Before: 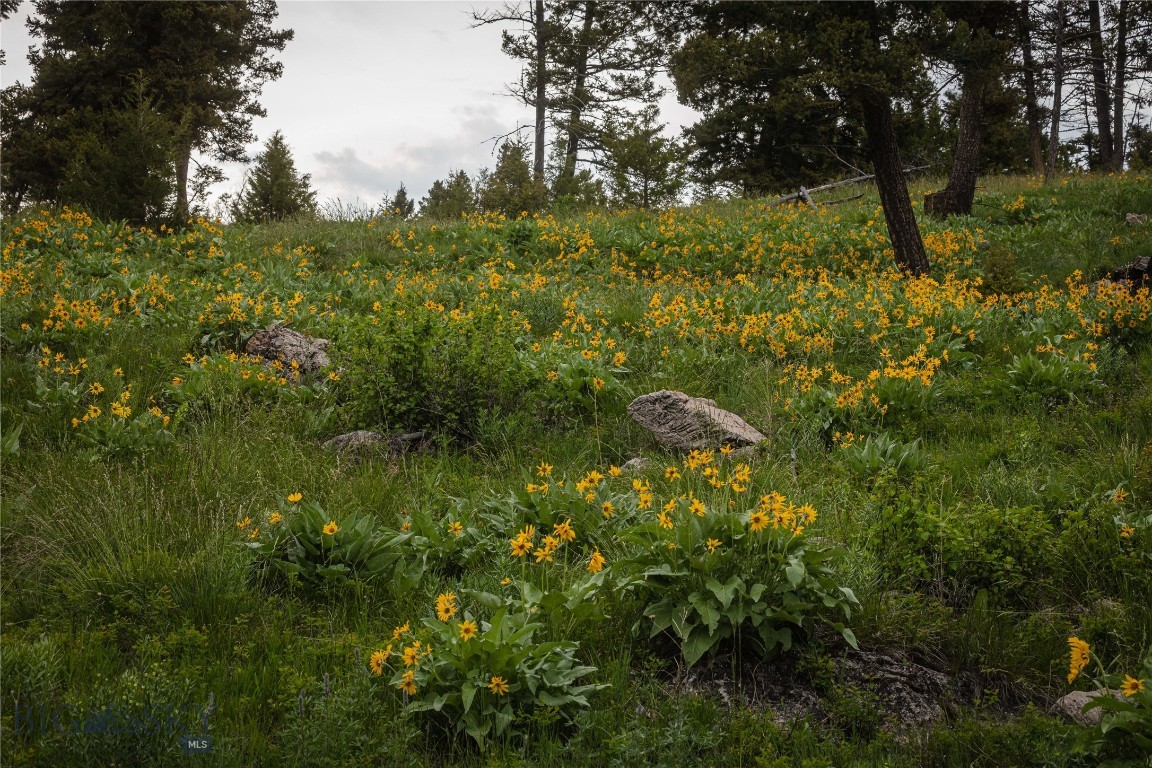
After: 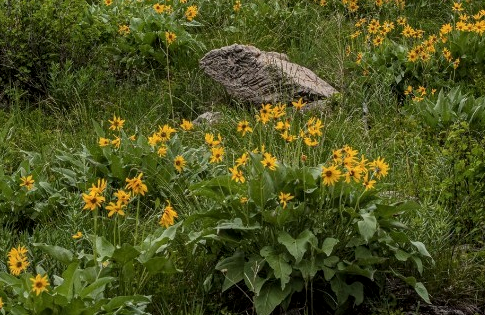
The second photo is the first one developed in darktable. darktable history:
local contrast: on, module defaults
crop: left 37.221%, top 45.169%, right 20.63%, bottom 13.777%
